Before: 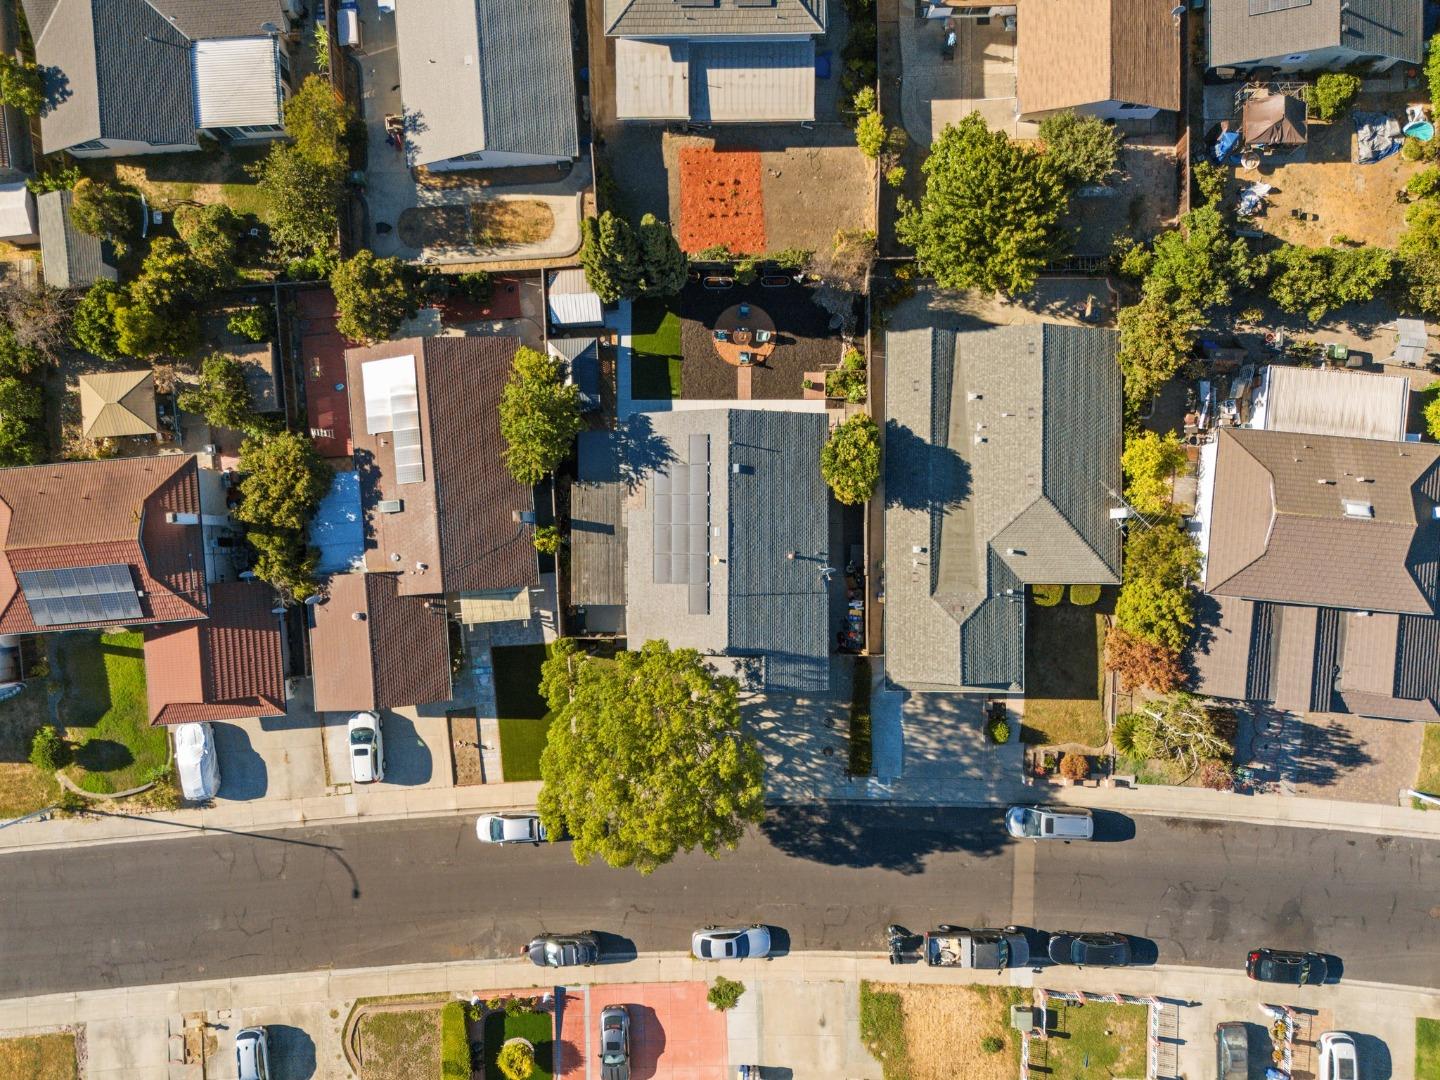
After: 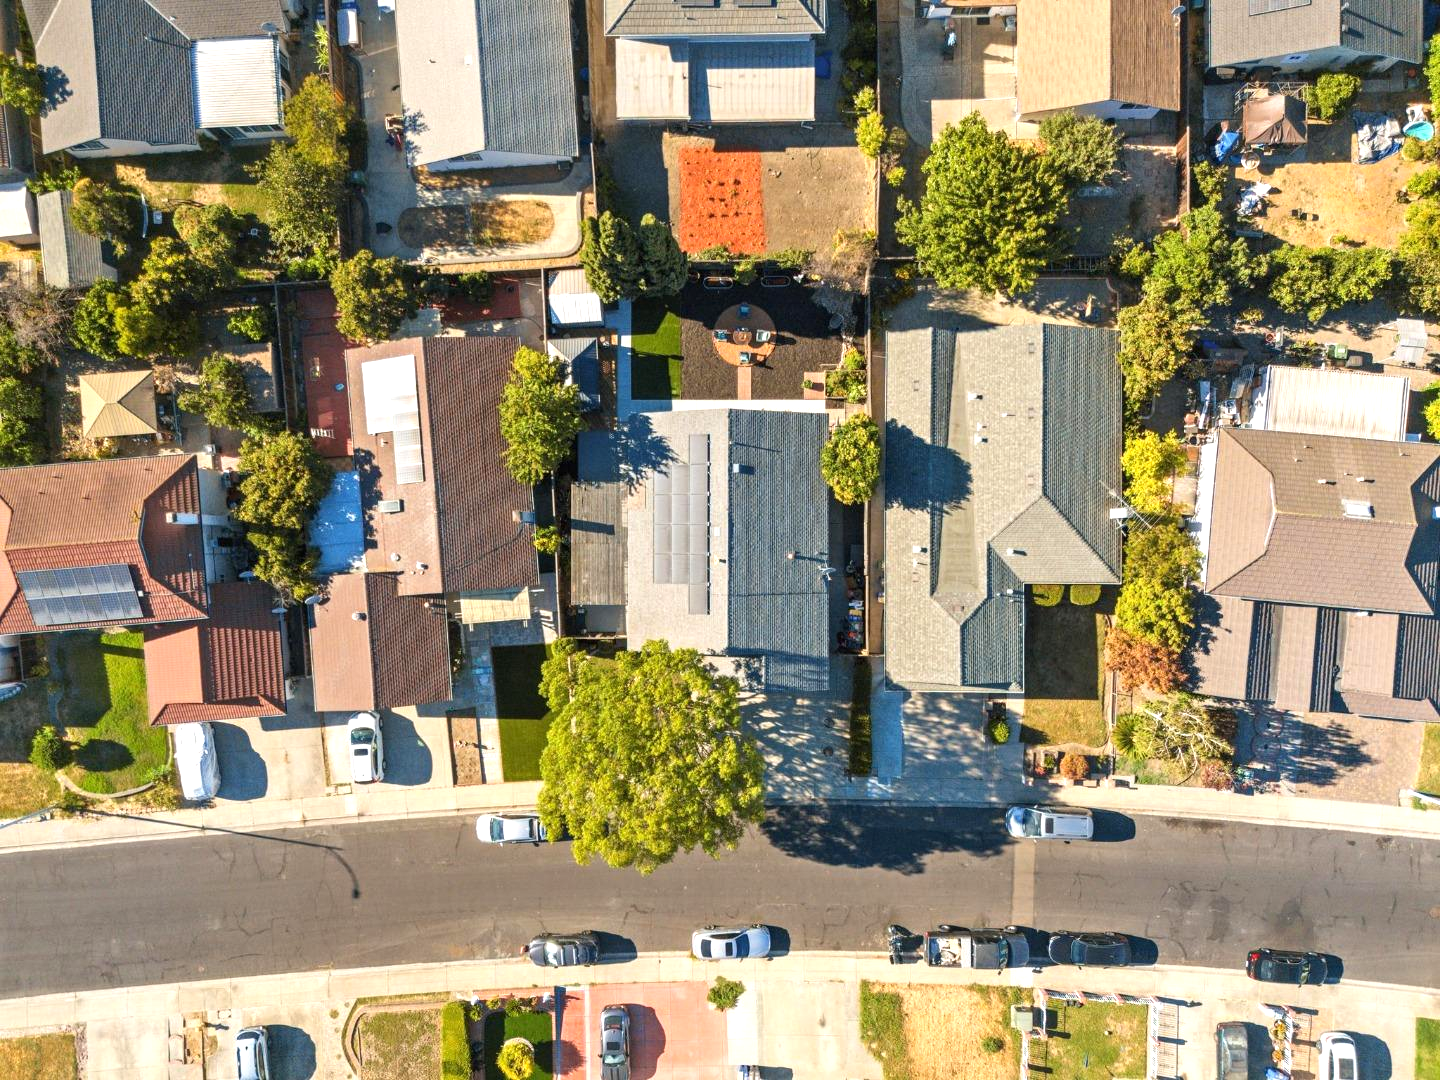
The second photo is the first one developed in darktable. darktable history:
exposure: exposure 0.608 EV, compensate highlight preservation false
